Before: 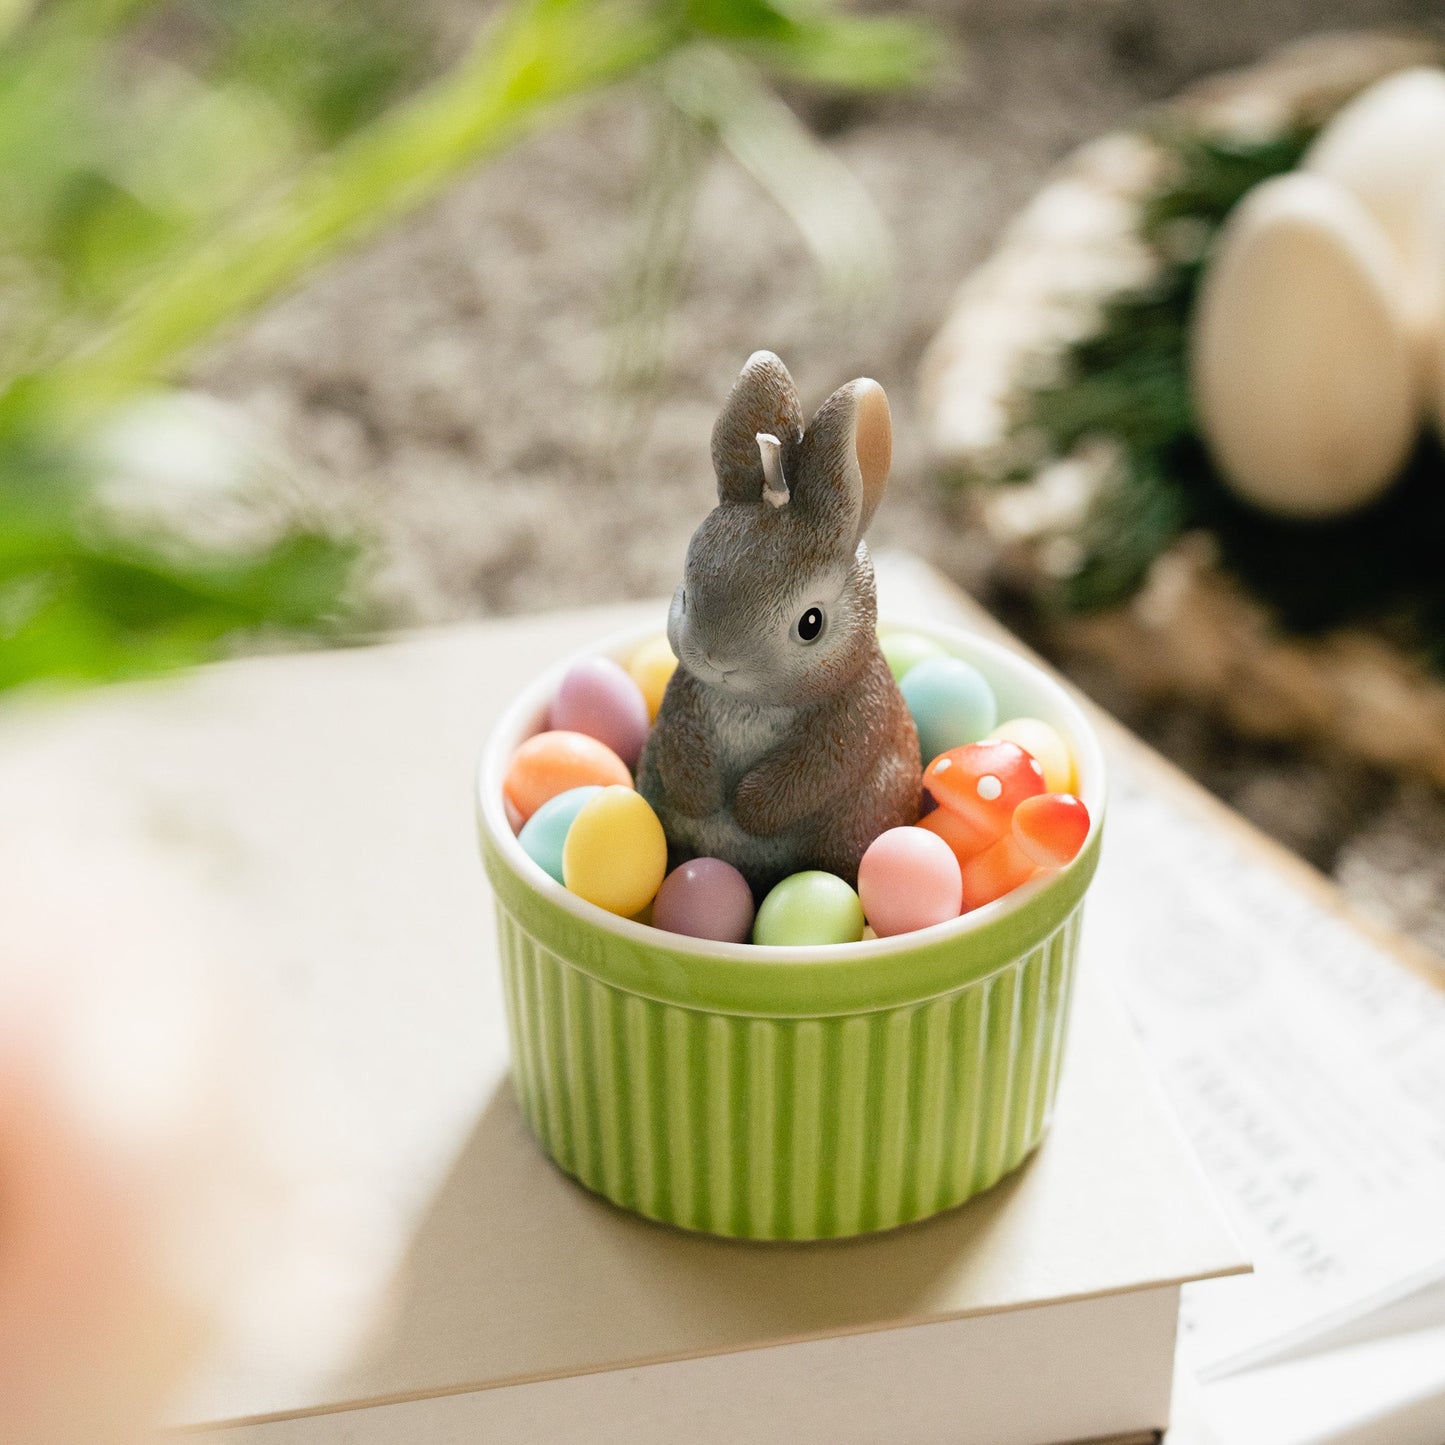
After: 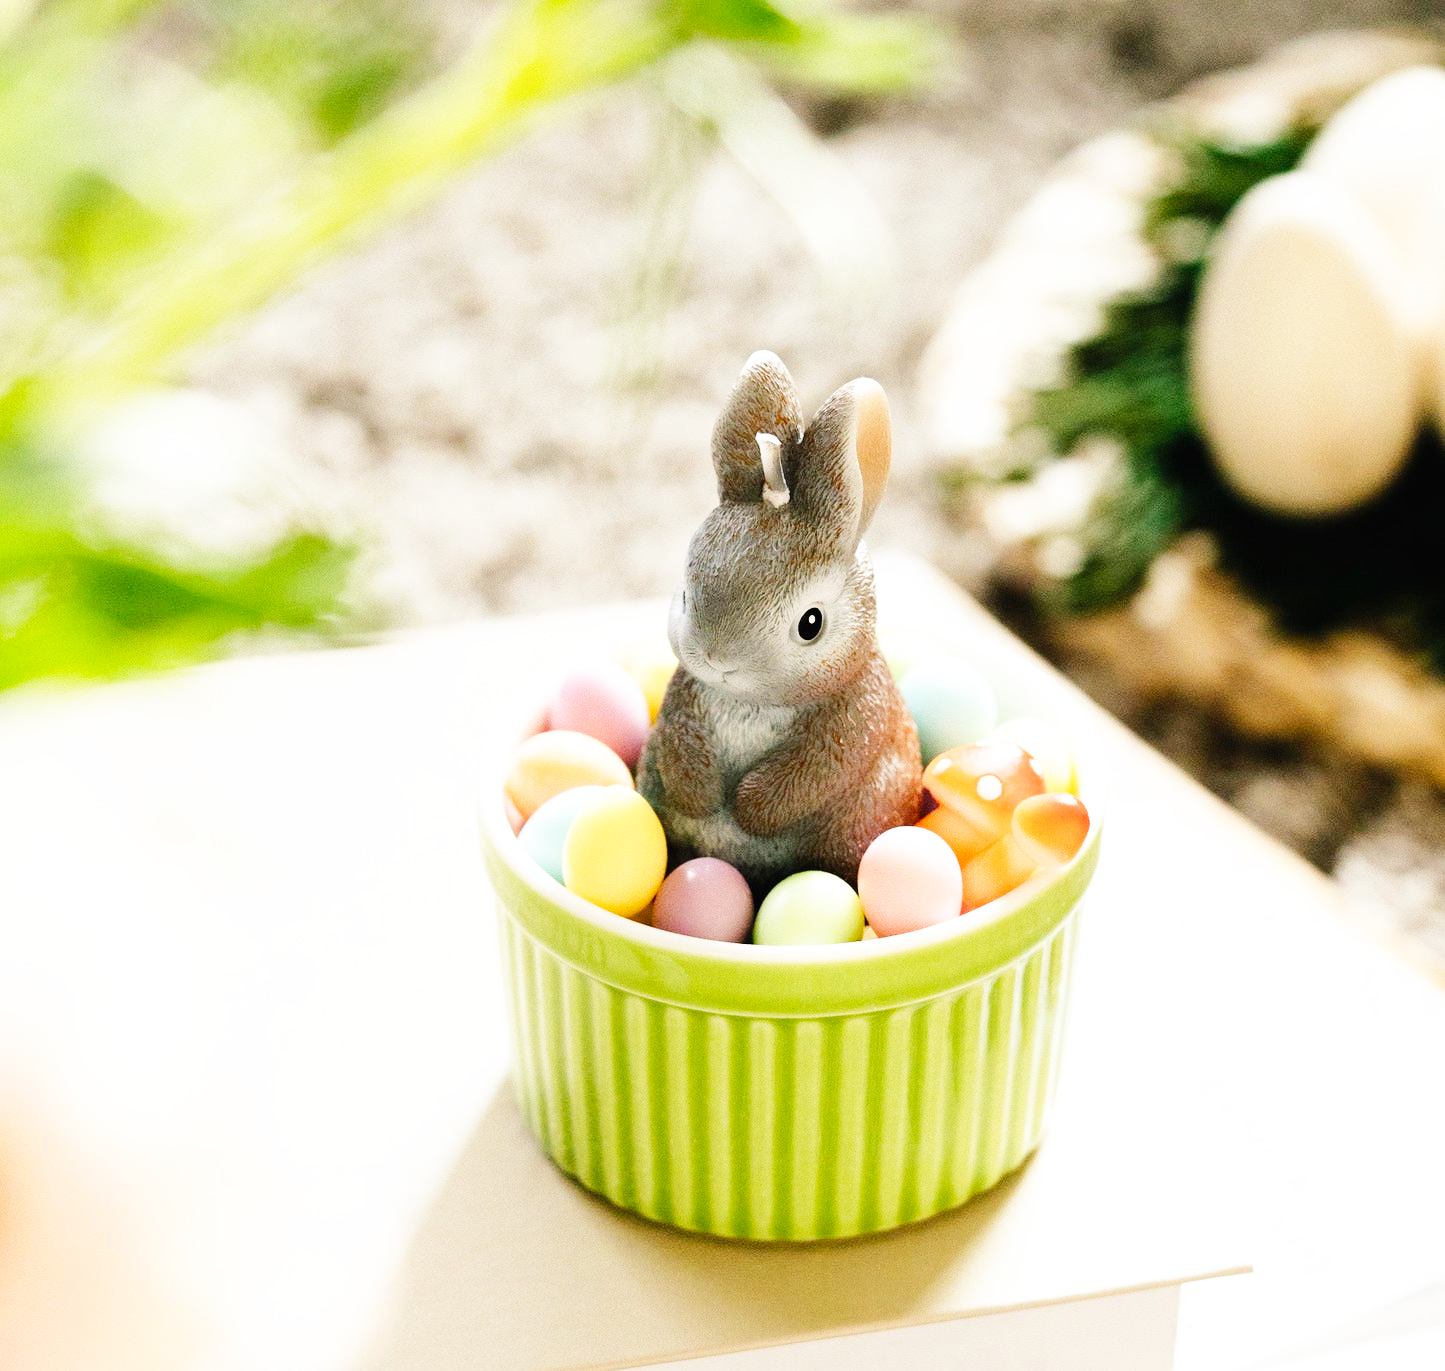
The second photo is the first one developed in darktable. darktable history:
base curve: curves: ch0 [(0, 0.003) (0.001, 0.002) (0.006, 0.004) (0.02, 0.022) (0.048, 0.086) (0.094, 0.234) (0.162, 0.431) (0.258, 0.629) (0.385, 0.8) (0.548, 0.918) (0.751, 0.988) (1, 1)], preserve colors none
crop and rotate: top 0%, bottom 5.097%
